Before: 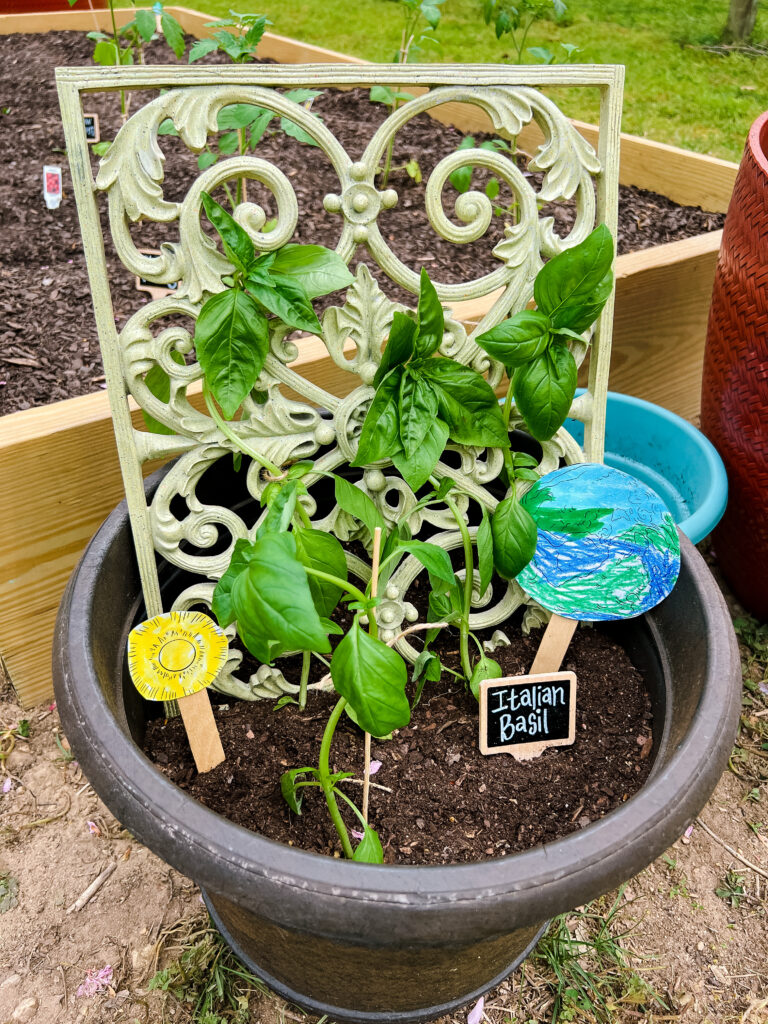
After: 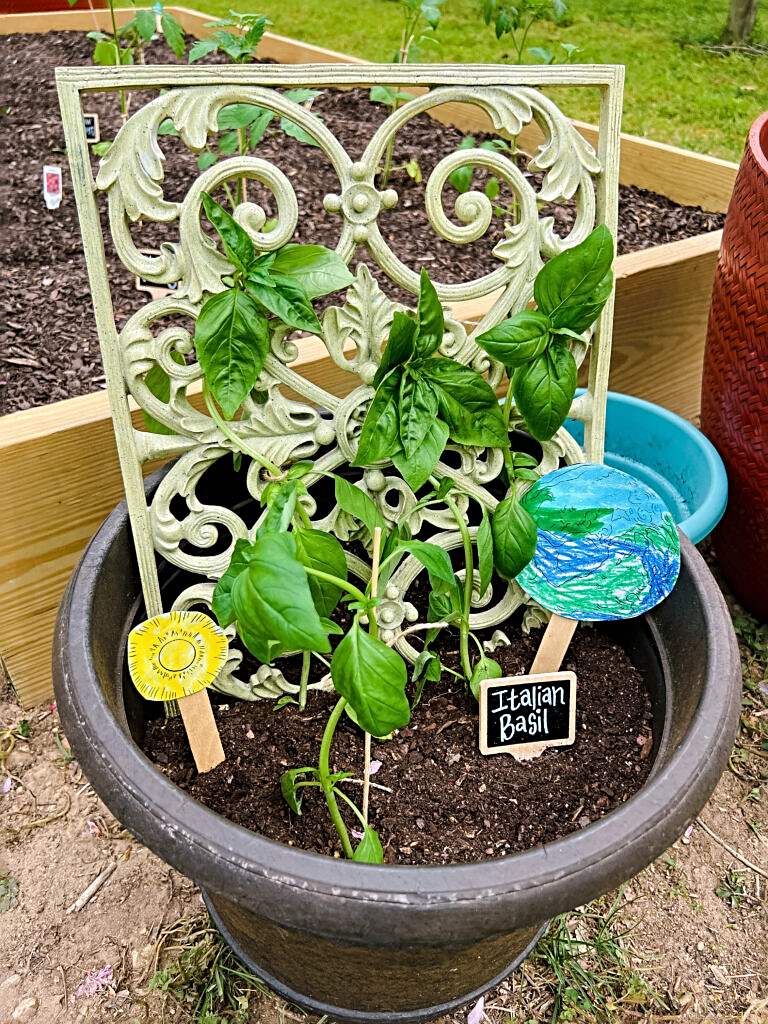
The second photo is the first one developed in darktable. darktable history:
sharpen: radius 2.757
